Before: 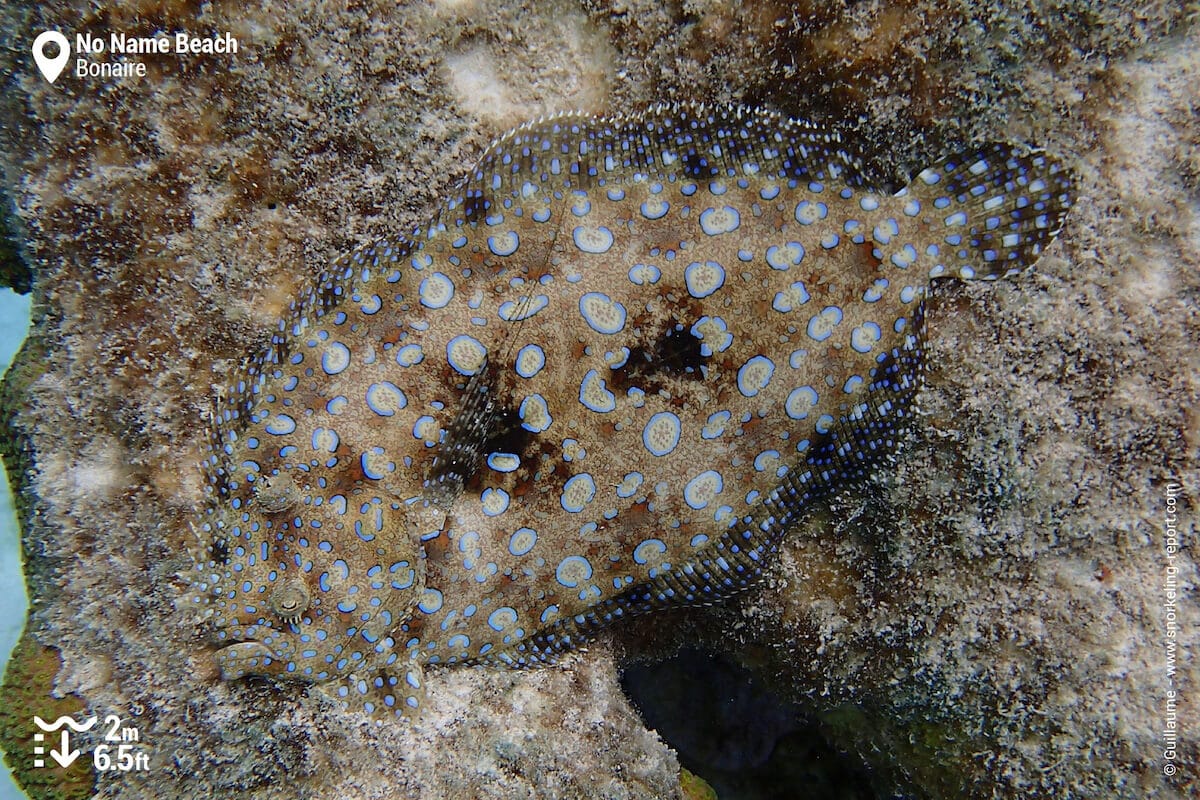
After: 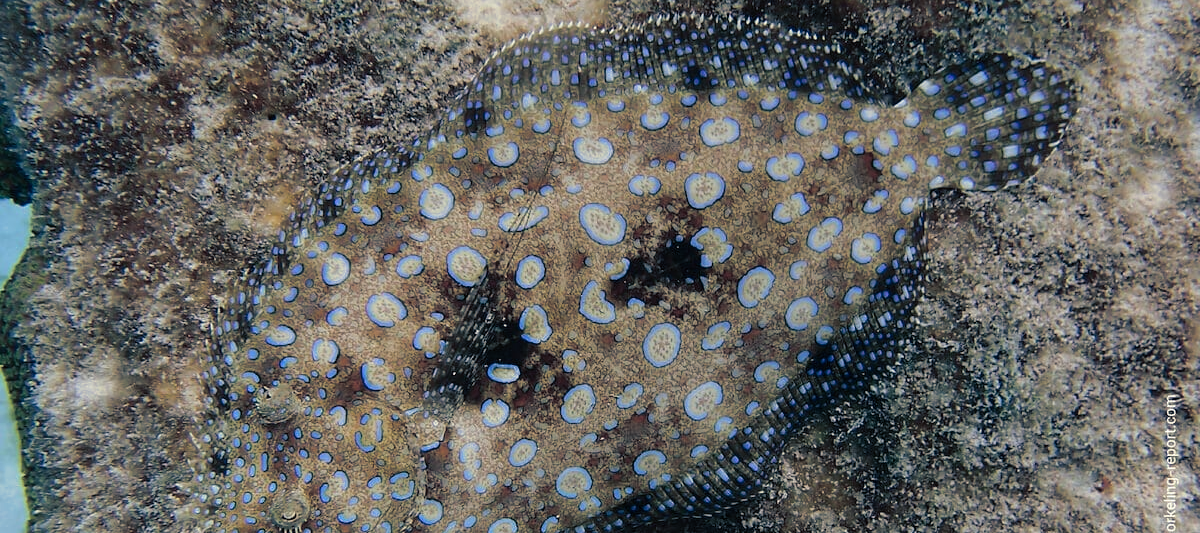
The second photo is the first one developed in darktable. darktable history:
crop: top 11.166%, bottom 22.168%
split-toning: shadows › hue 216°, shadows › saturation 1, highlights › hue 57.6°, balance -33.4
